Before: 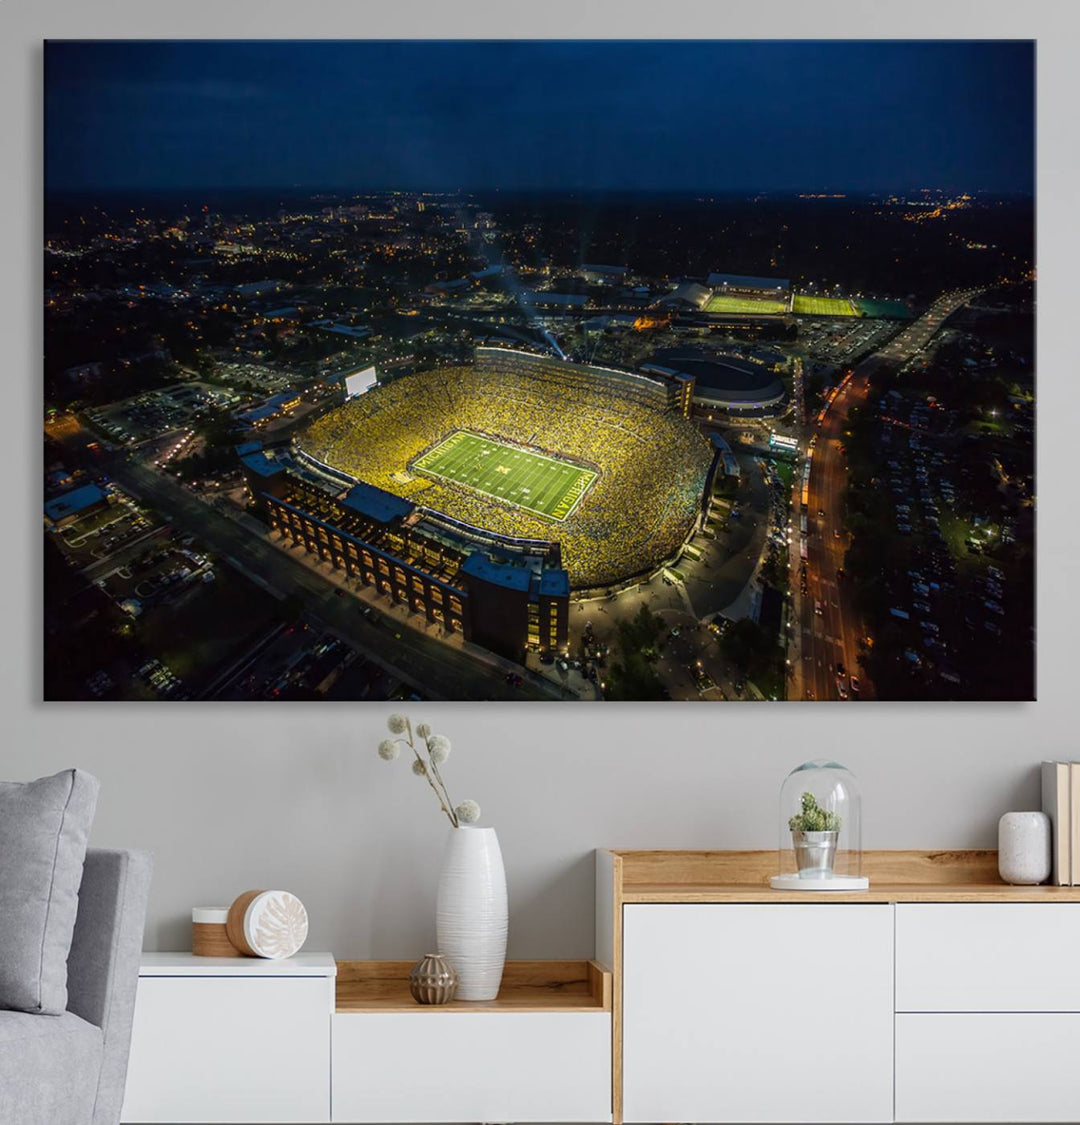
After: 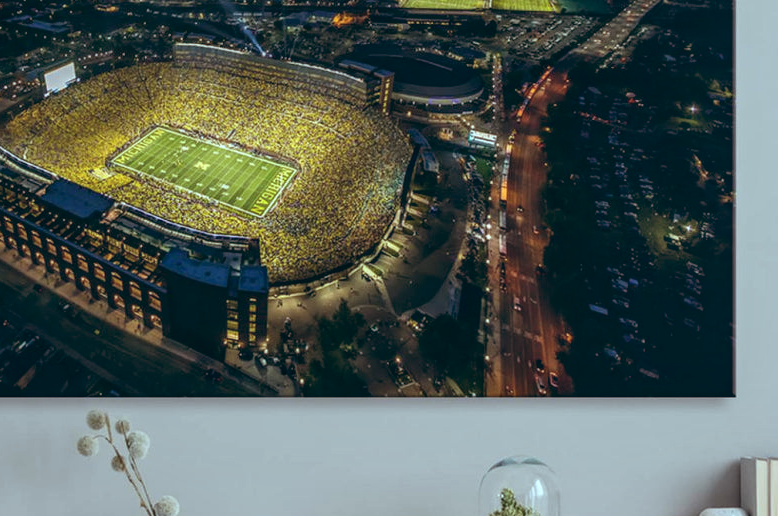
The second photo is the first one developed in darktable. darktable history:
color balance: lift [1.003, 0.993, 1.001, 1.007], gamma [1.018, 1.072, 0.959, 0.928], gain [0.974, 0.873, 1.031, 1.127]
crop and rotate: left 27.938%, top 27.046%, bottom 27.046%
local contrast: on, module defaults
